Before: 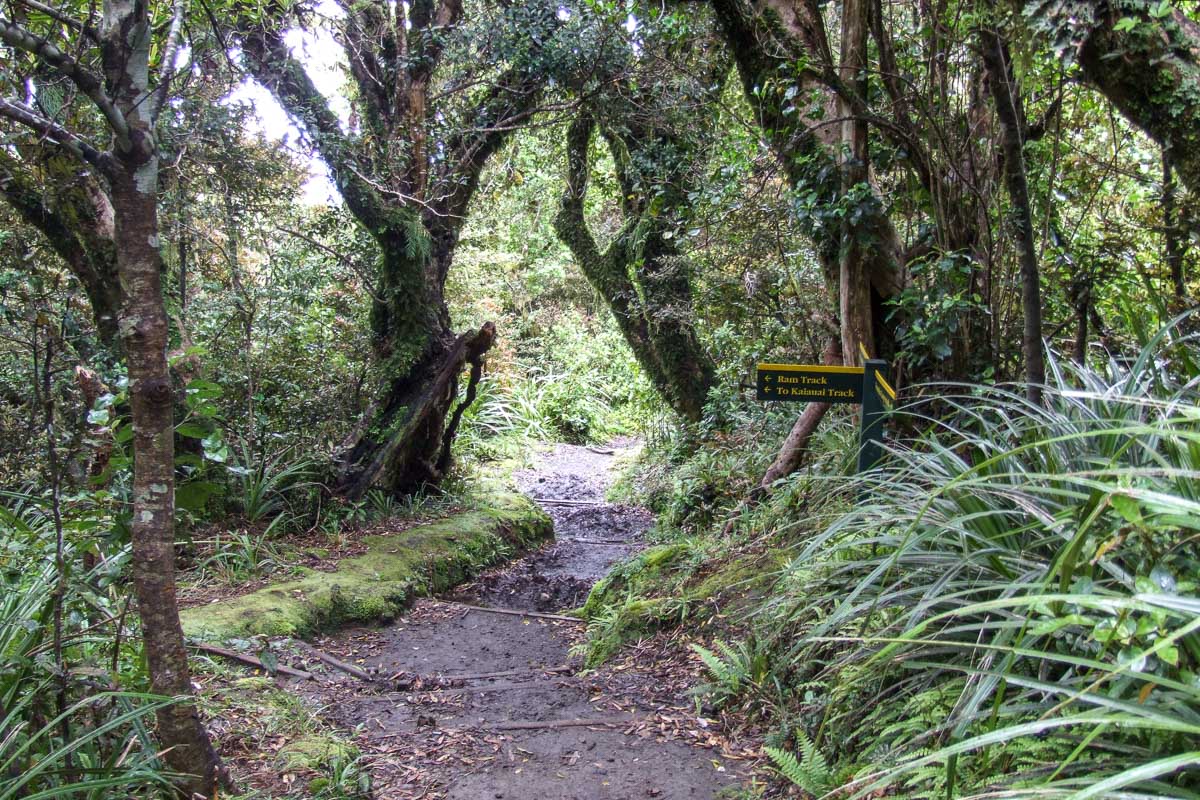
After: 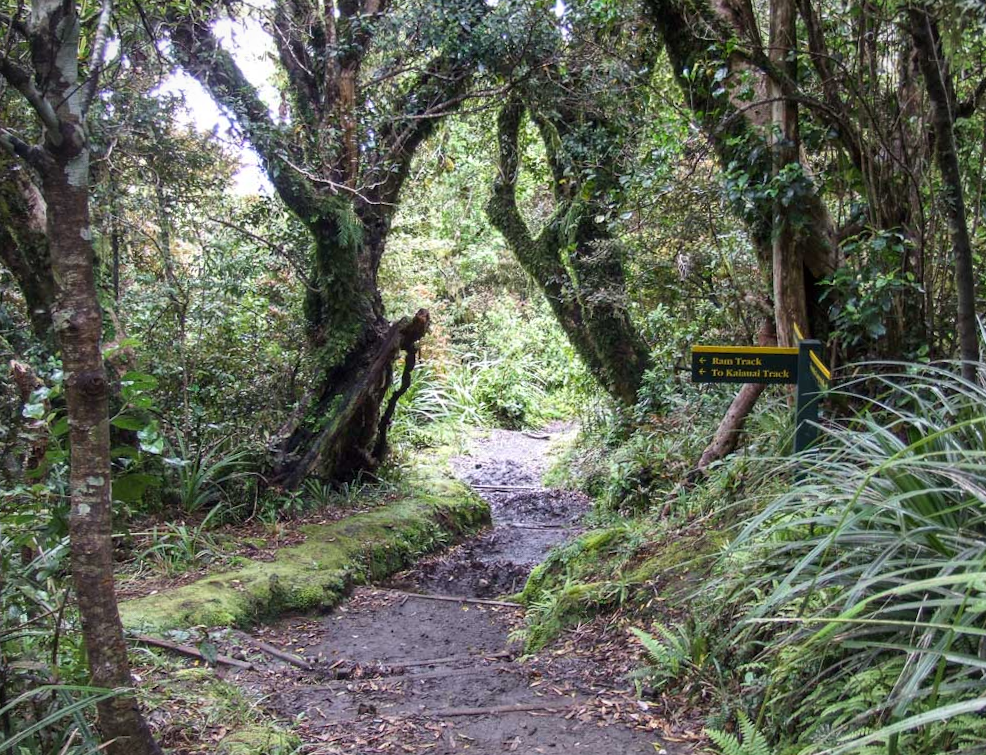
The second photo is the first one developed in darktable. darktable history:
crop and rotate: angle 1°, left 4.281%, top 0.642%, right 11.383%, bottom 2.486%
vignetting: fall-off radius 93.87%
